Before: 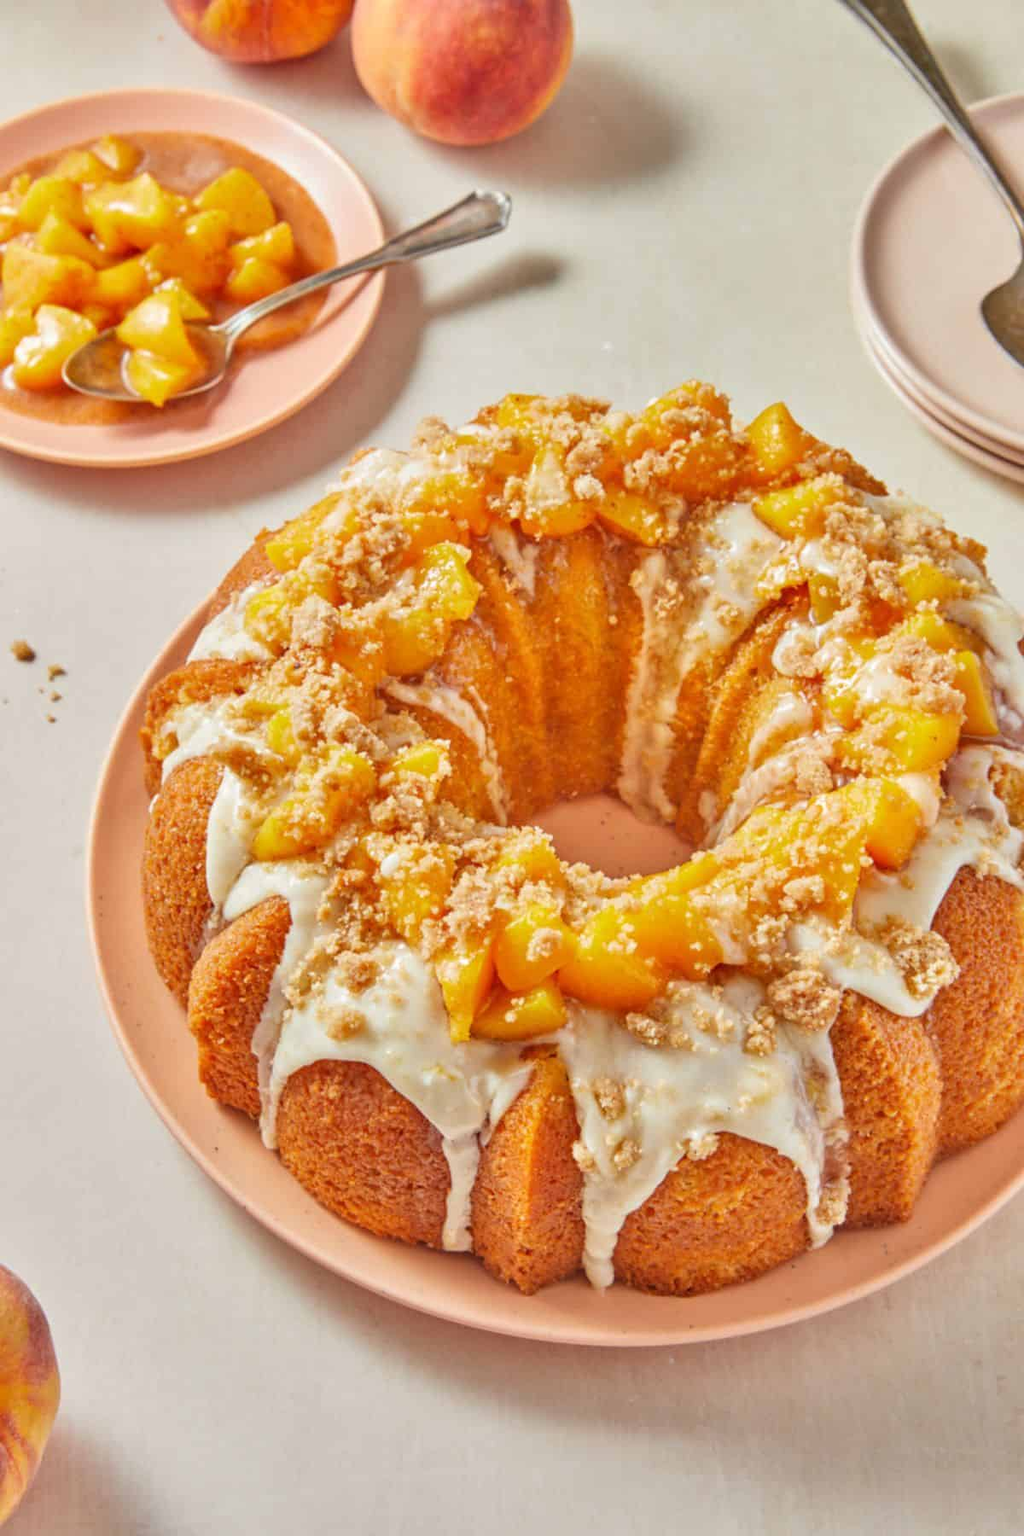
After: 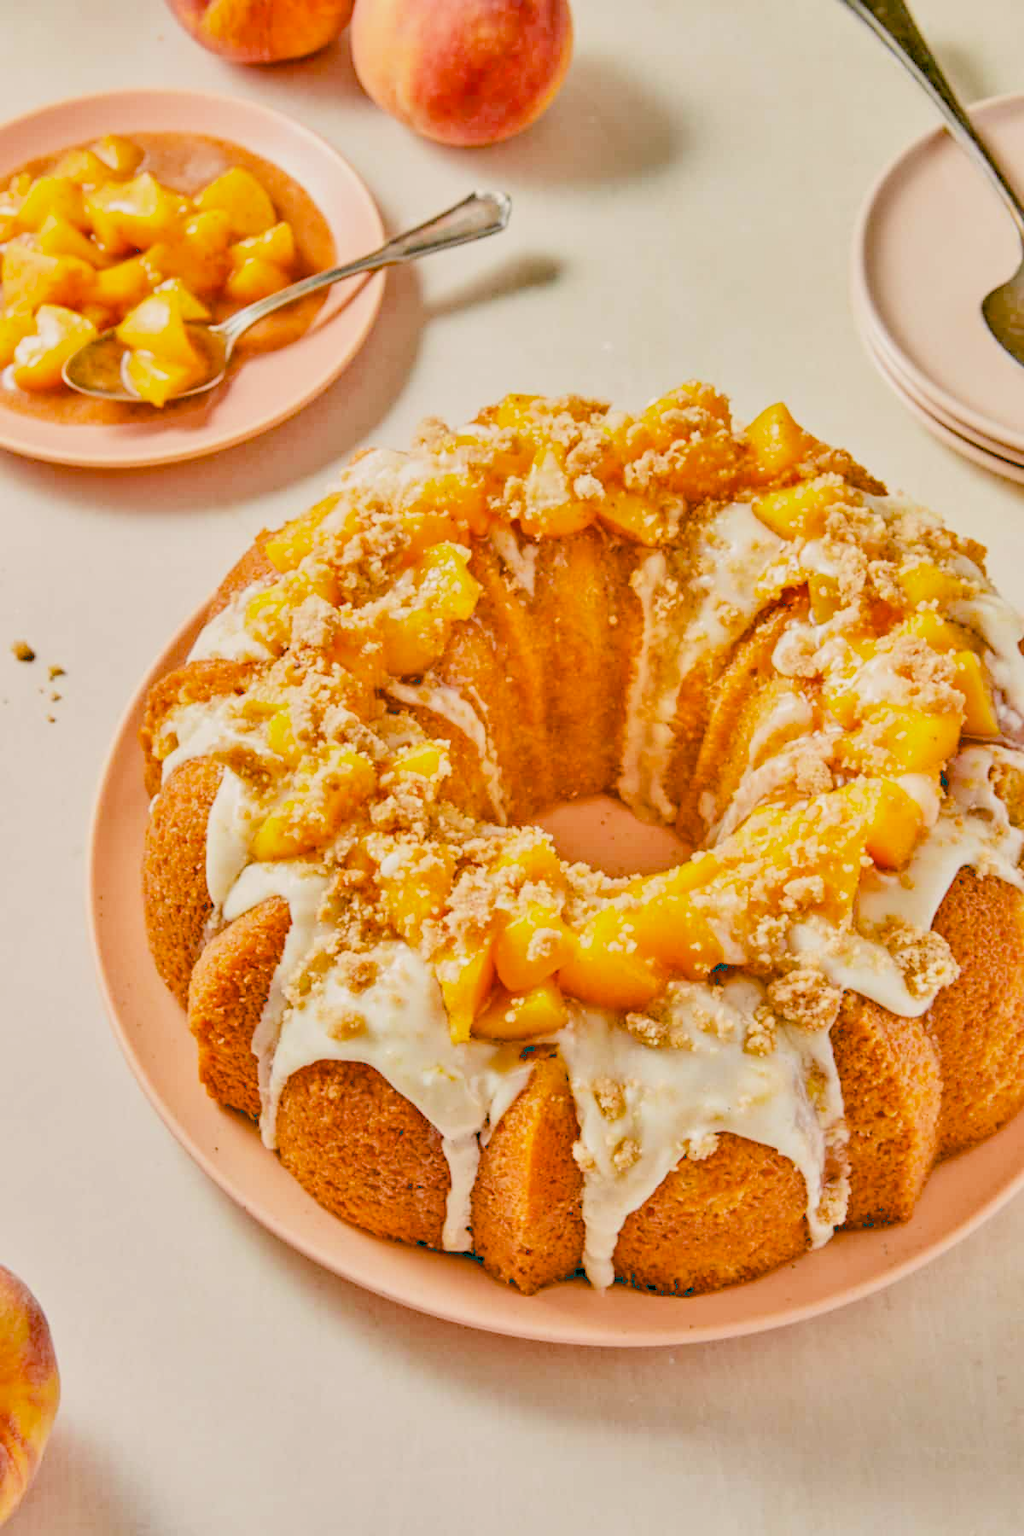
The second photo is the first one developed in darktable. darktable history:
color correction: highlights a* 4.41, highlights b* 4.94, shadows a* -7.95, shadows b* 5.07
exposure: black level correction 0.04, exposure 0.499 EV, compensate highlight preservation false
filmic rgb: black relative exposure -7.65 EV, white relative exposure 4.56 EV, hardness 3.61
